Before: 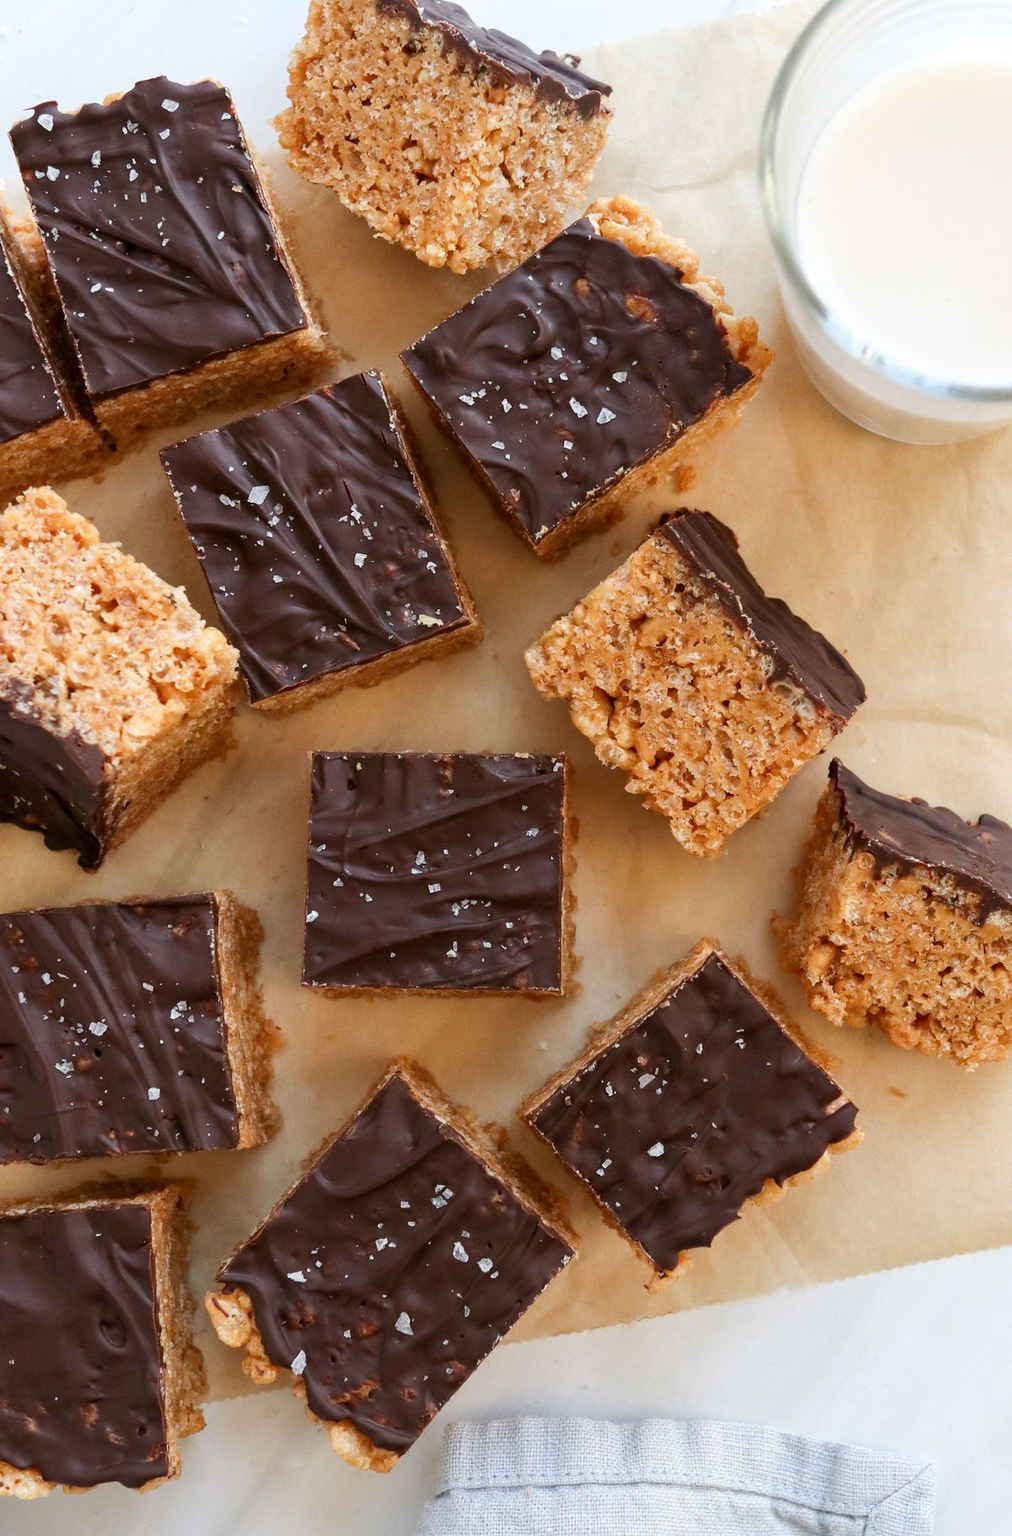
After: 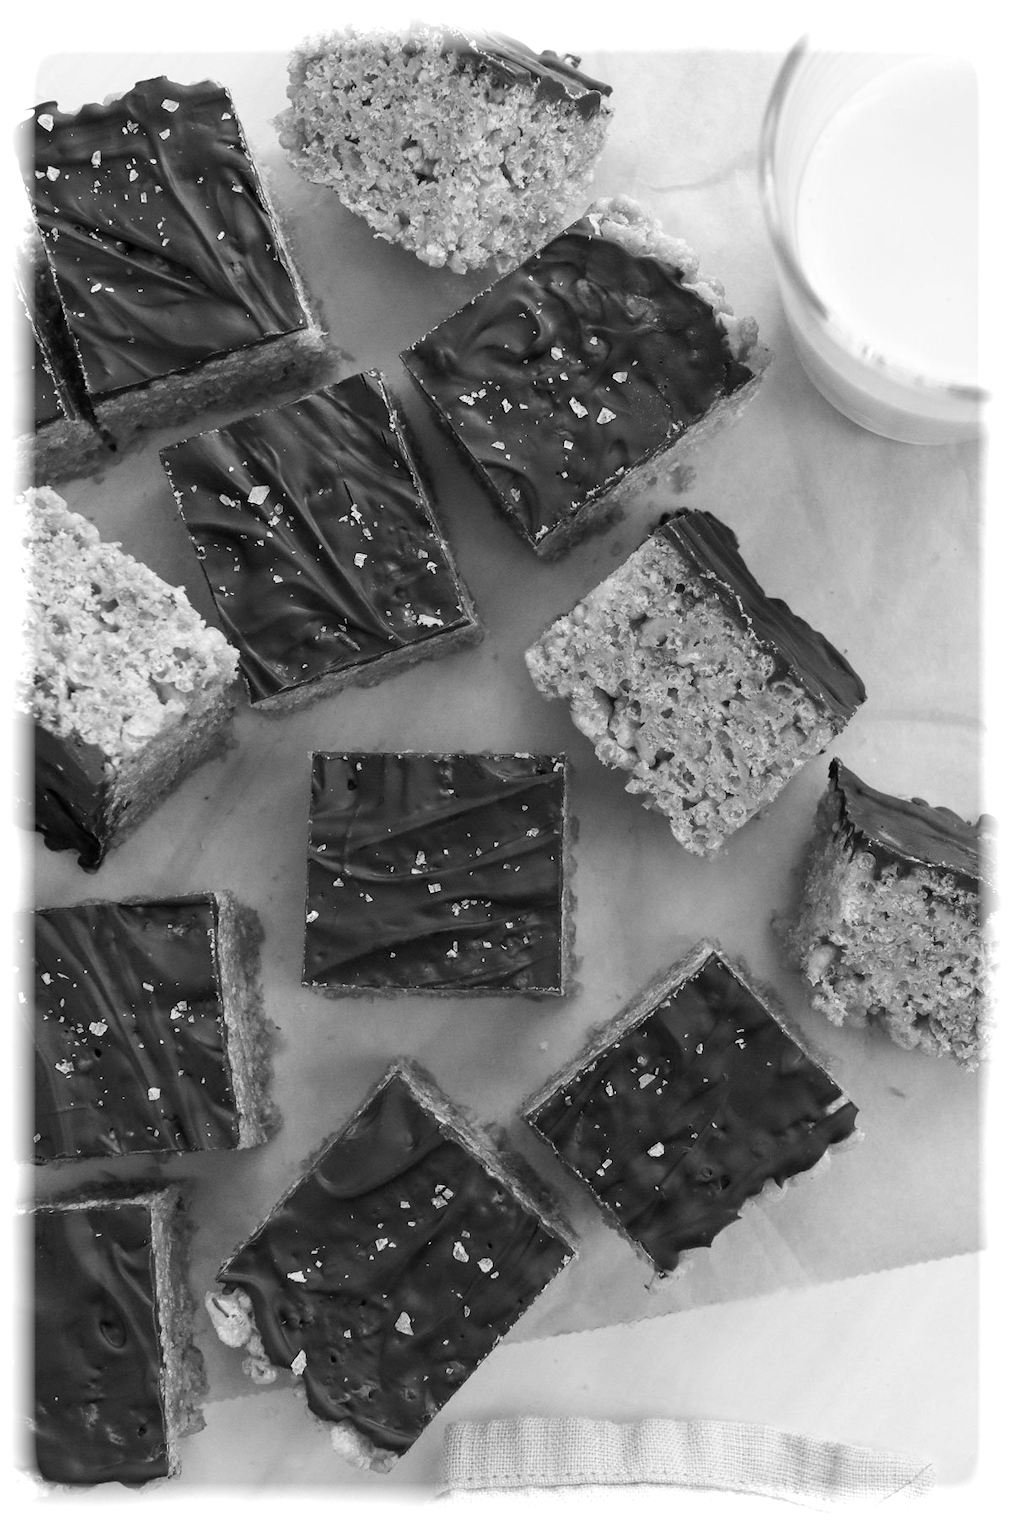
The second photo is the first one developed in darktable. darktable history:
vignetting: fall-off start 93%, fall-off radius 5%, brightness 1, saturation -0.49, automatic ratio true, width/height ratio 1.332, shape 0.04, unbound false
monochrome: size 3.1
